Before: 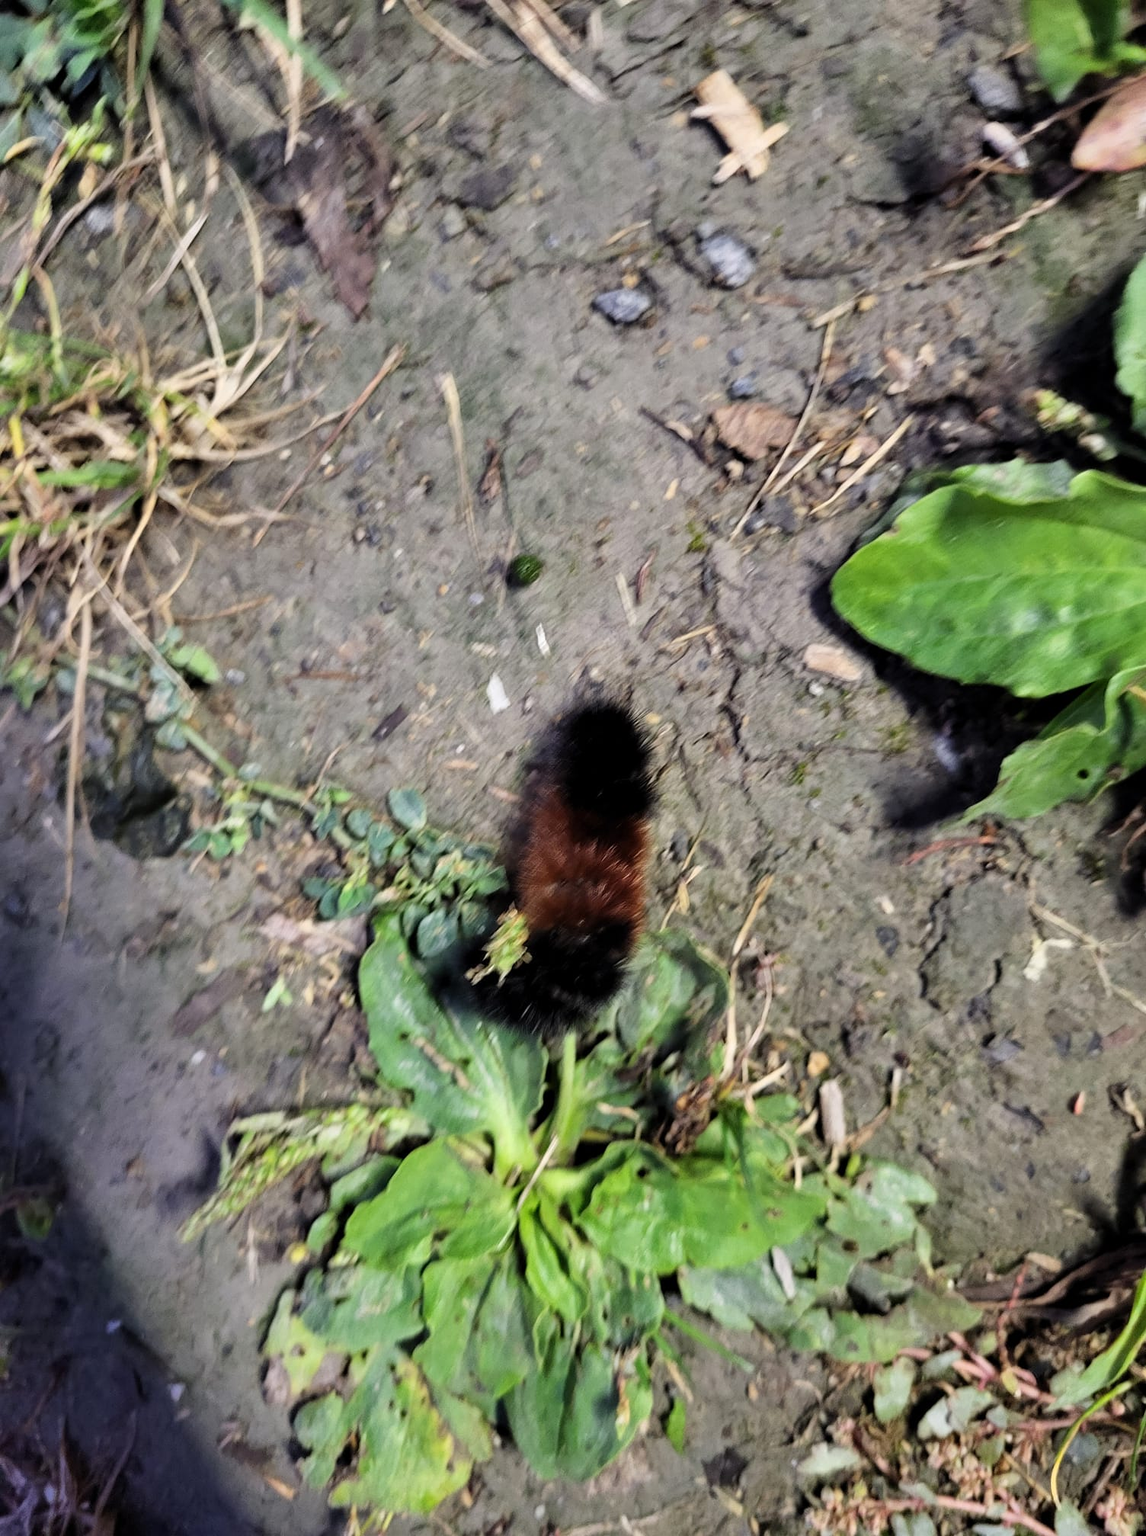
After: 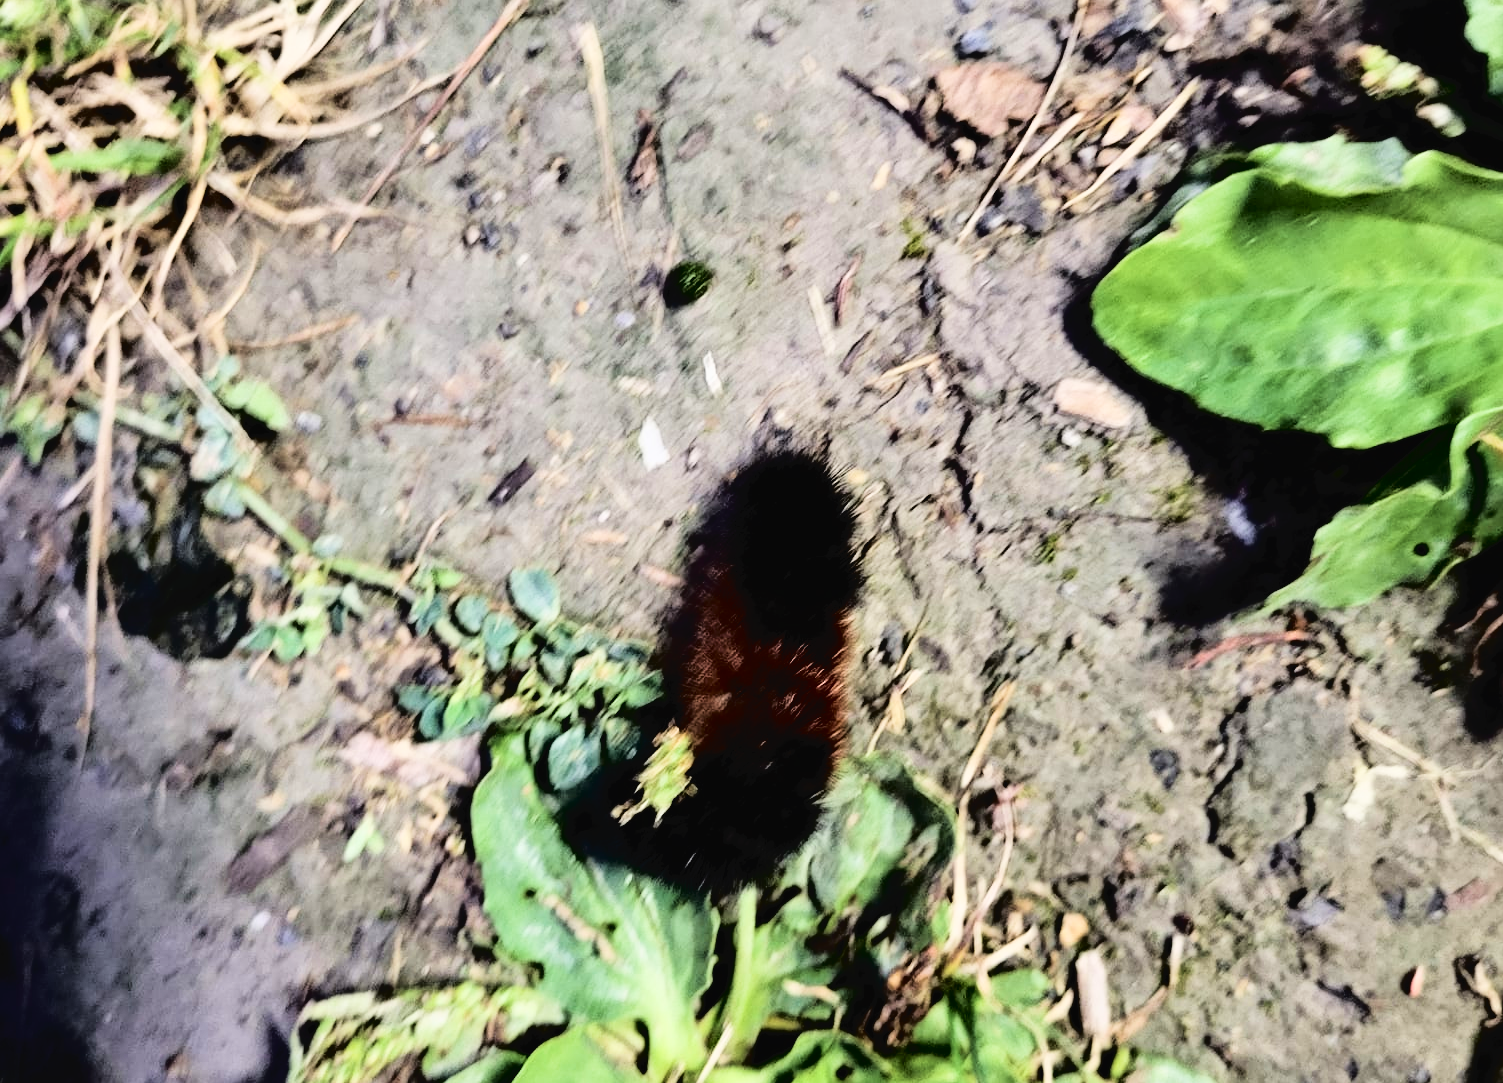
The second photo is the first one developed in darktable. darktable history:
filmic rgb: black relative exposure -7.65 EV, white relative exposure 4.56 EV, hardness 3.61
velvia: on, module defaults
tone equalizer: -8 EV -0.739 EV, -7 EV -0.675 EV, -6 EV -0.624 EV, -5 EV -0.385 EV, -3 EV 0.403 EV, -2 EV 0.6 EV, -1 EV 0.7 EV, +0 EV 0.723 EV, edges refinement/feathering 500, mask exposure compensation -1.57 EV, preserve details no
tone curve: curves: ch0 [(0, 0) (0.003, 0.033) (0.011, 0.033) (0.025, 0.036) (0.044, 0.039) (0.069, 0.04) (0.1, 0.043) (0.136, 0.052) (0.177, 0.085) (0.224, 0.14) (0.277, 0.225) (0.335, 0.333) (0.399, 0.419) (0.468, 0.51) (0.543, 0.603) (0.623, 0.713) (0.709, 0.808) (0.801, 0.901) (0.898, 0.98) (1, 1)], color space Lab, independent channels, preserve colors none
crop and rotate: top 23.137%, bottom 23.113%
